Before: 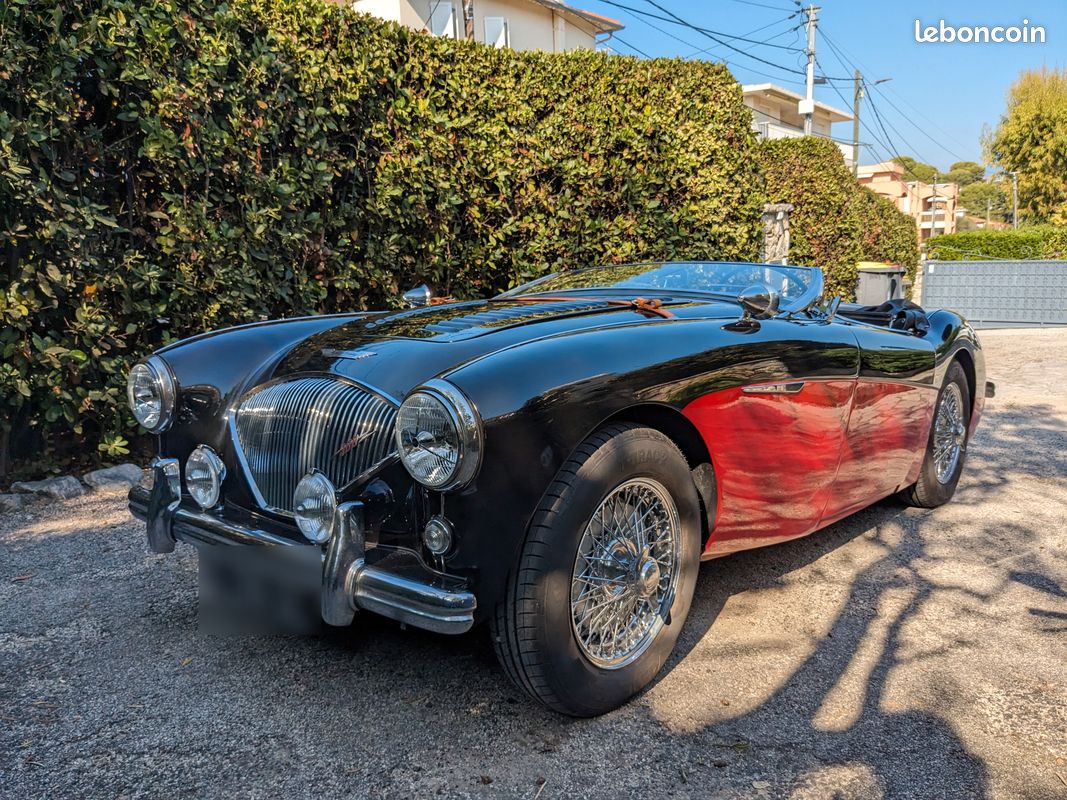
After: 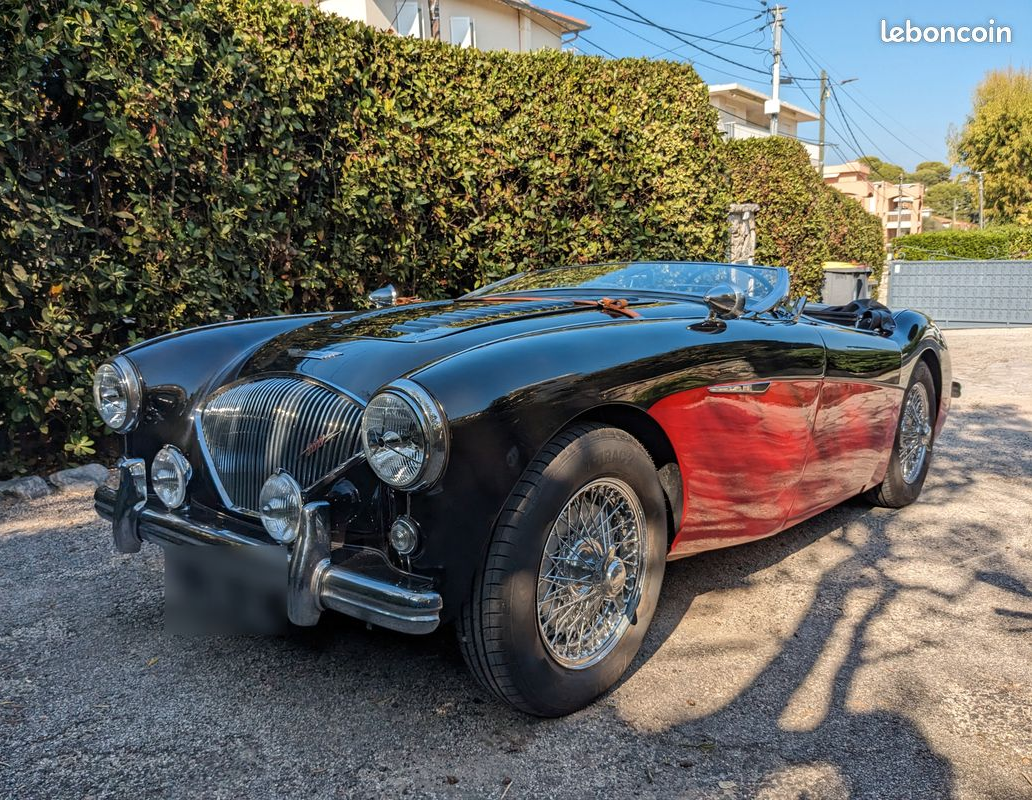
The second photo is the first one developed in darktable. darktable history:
contrast brightness saturation: saturation -0.05
crop and rotate: left 3.238%
